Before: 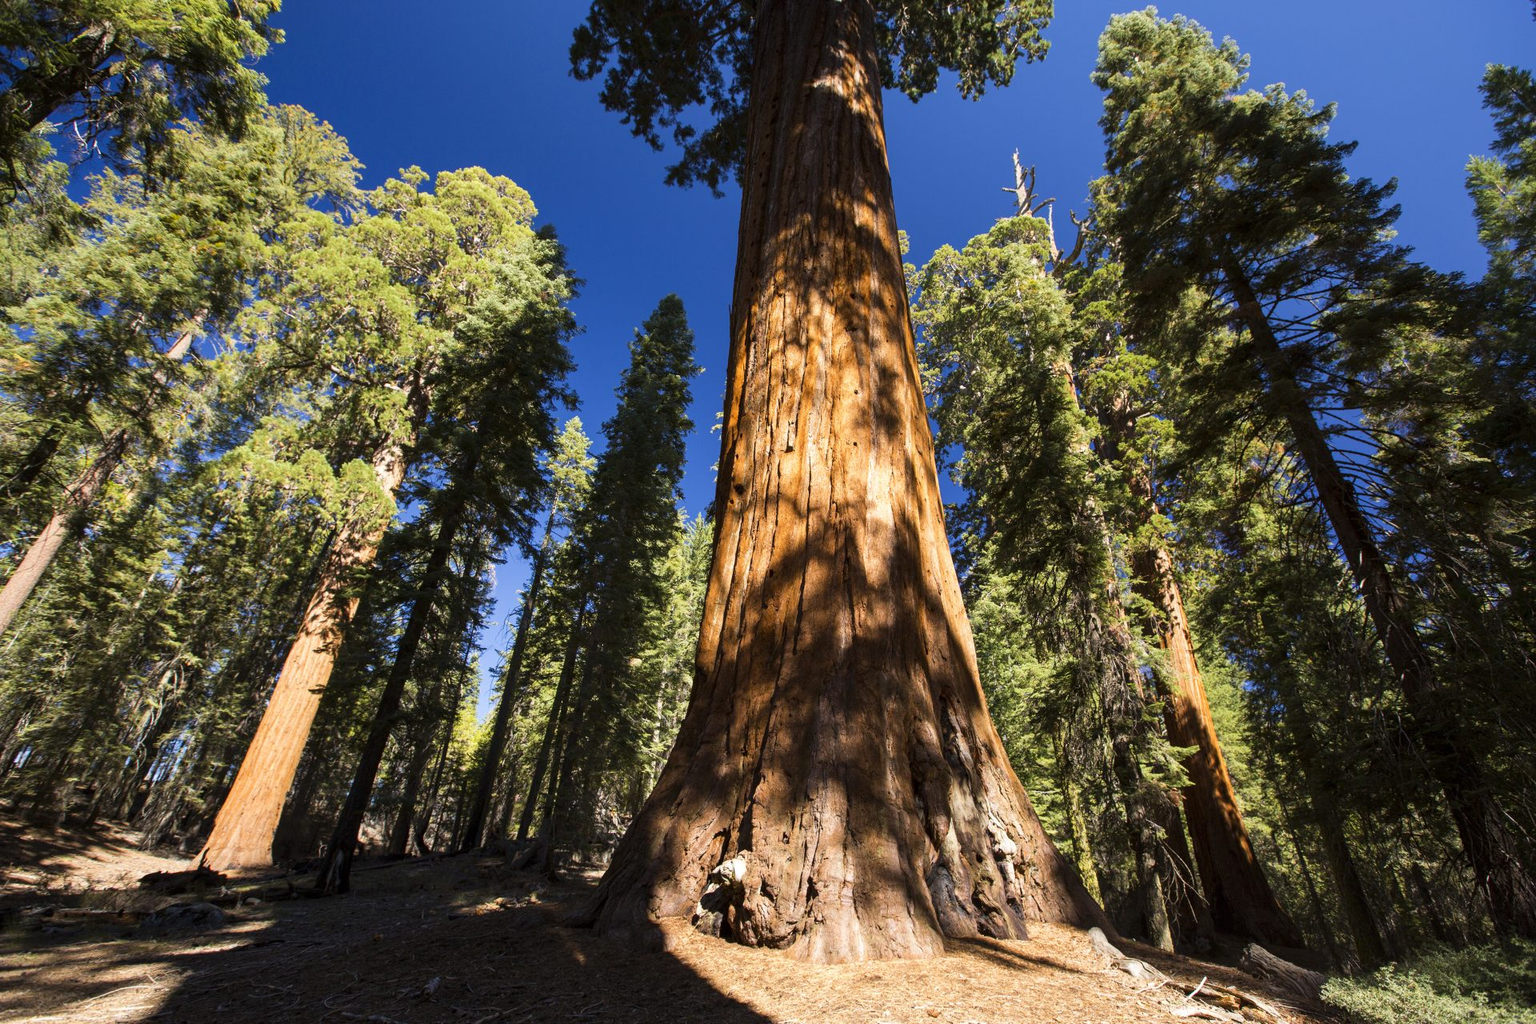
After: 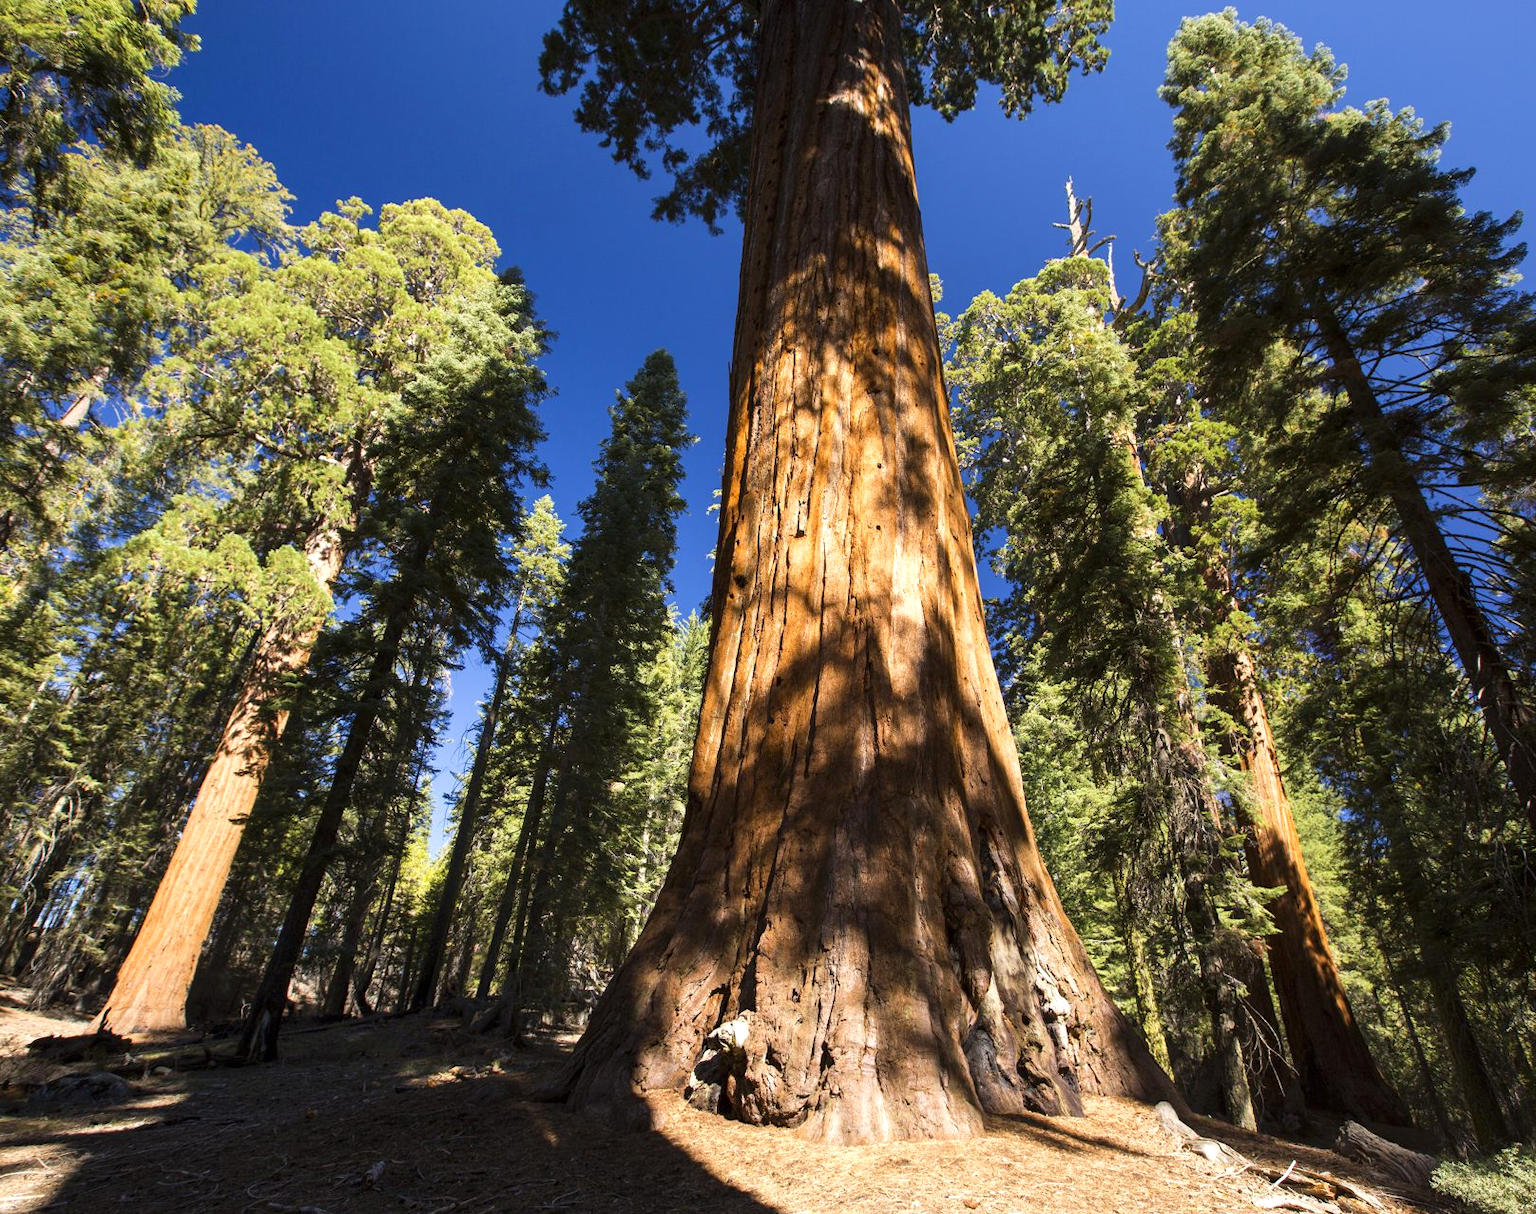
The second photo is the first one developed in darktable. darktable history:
white balance: emerald 1
exposure: exposure 0.2 EV, compensate highlight preservation false
crop: left 7.598%, right 7.873%
